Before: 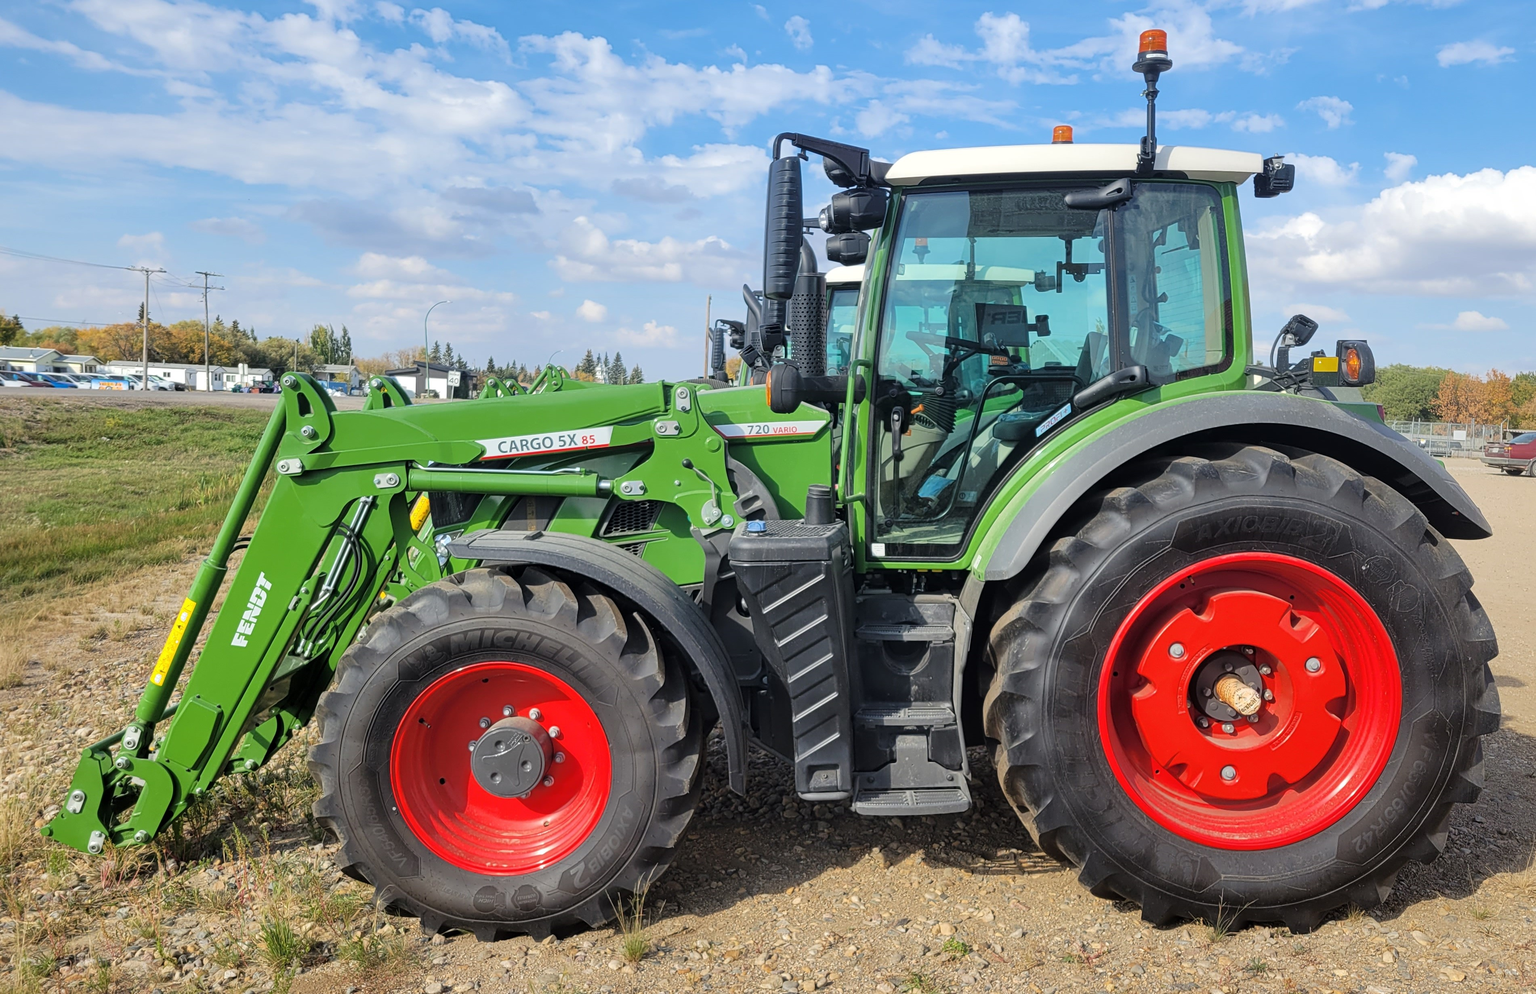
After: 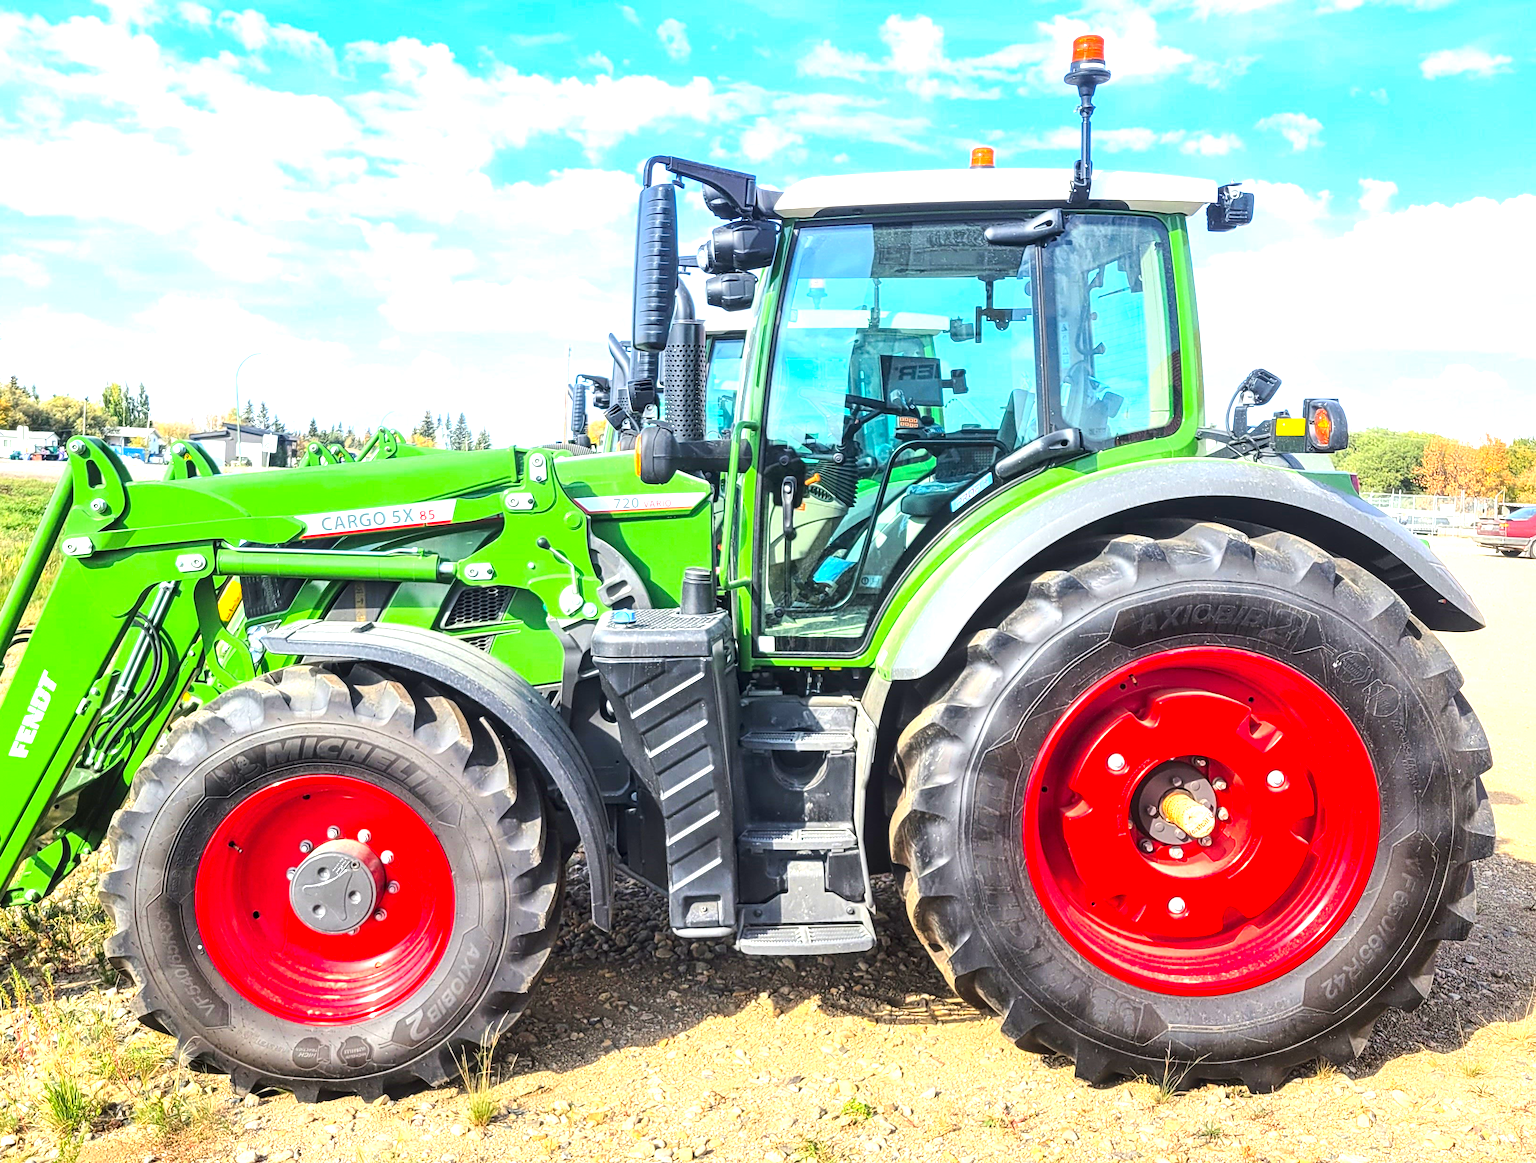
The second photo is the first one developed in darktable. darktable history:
contrast brightness saturation: contrast 0.16, saturation 0.32
crop and rotate: left 14.584%
local contrast: on, module defaults
exposure: black level correction 0, exposure 1.5 EV, compensate exposure bias true, compensate highlight preservation false
